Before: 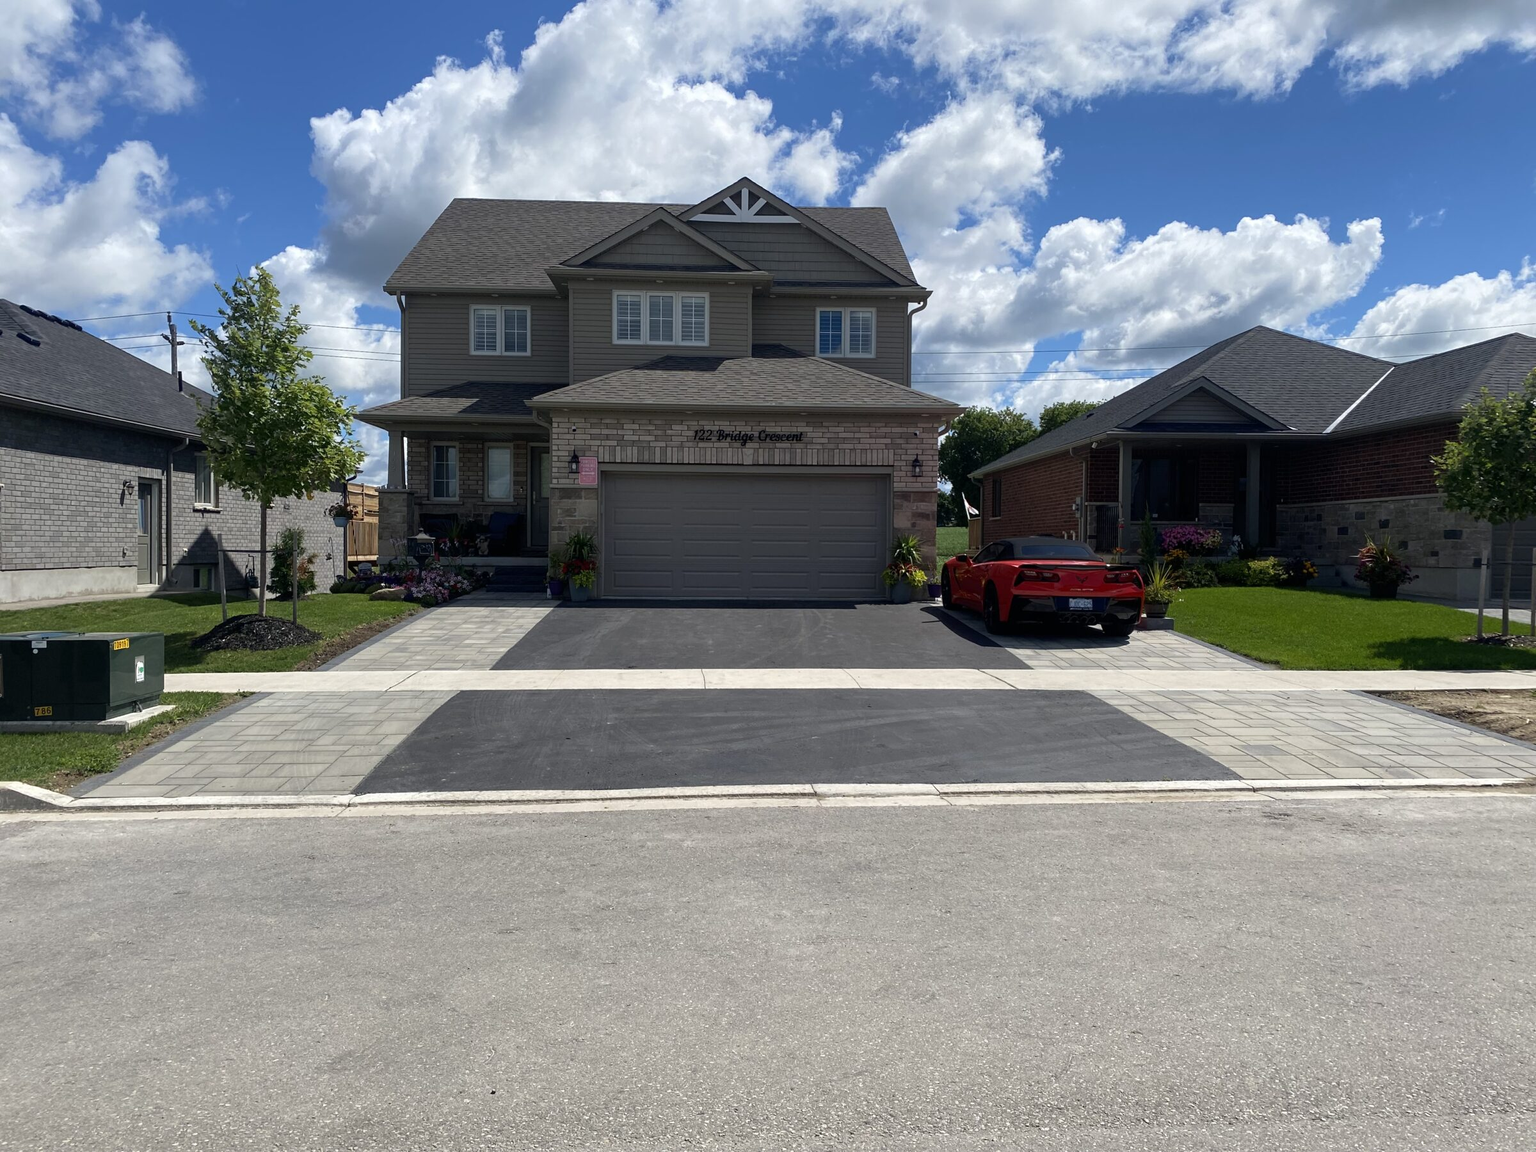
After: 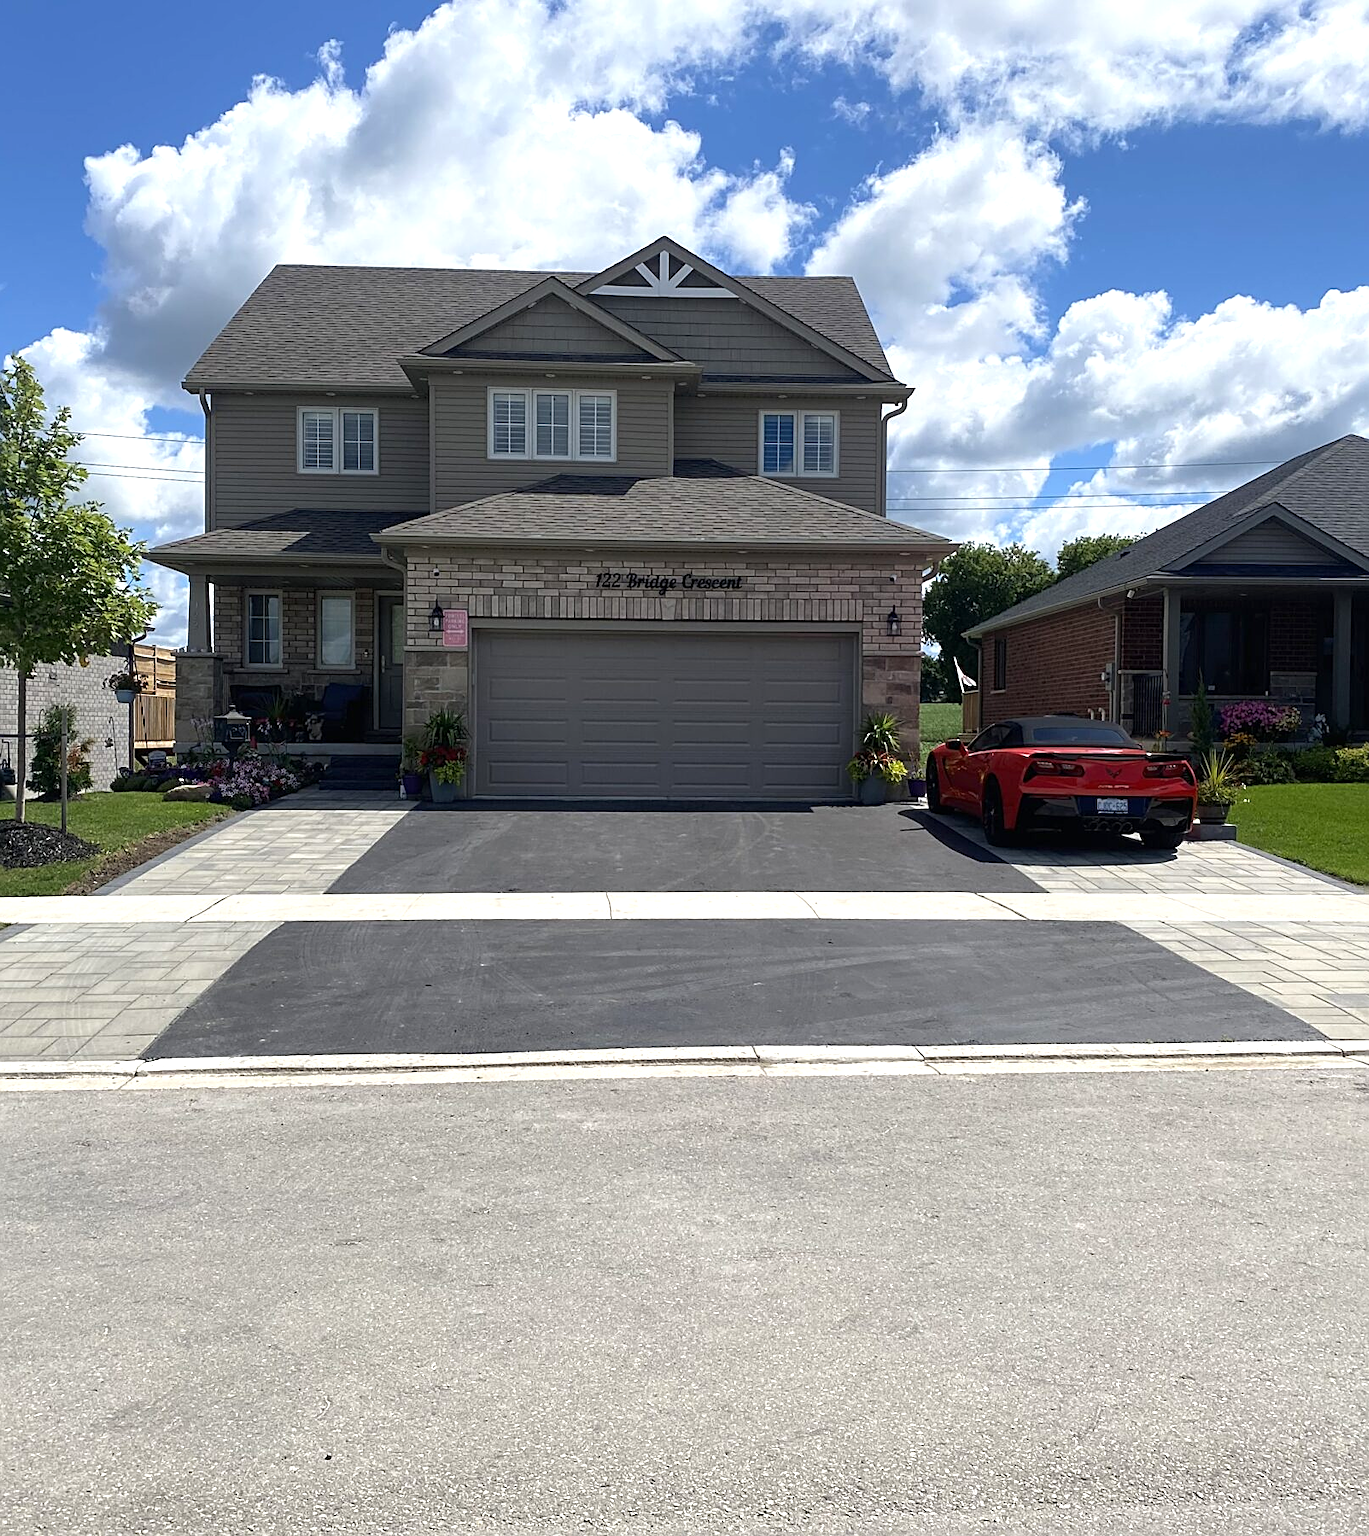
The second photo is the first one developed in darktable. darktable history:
exposure: black level correction 0, exposure 0.5 EV, compensate exposure bias true, compensate highlight preservation false
sharpen: amount 0.498
crop and rotate: left 16.123%, right 17.041%
